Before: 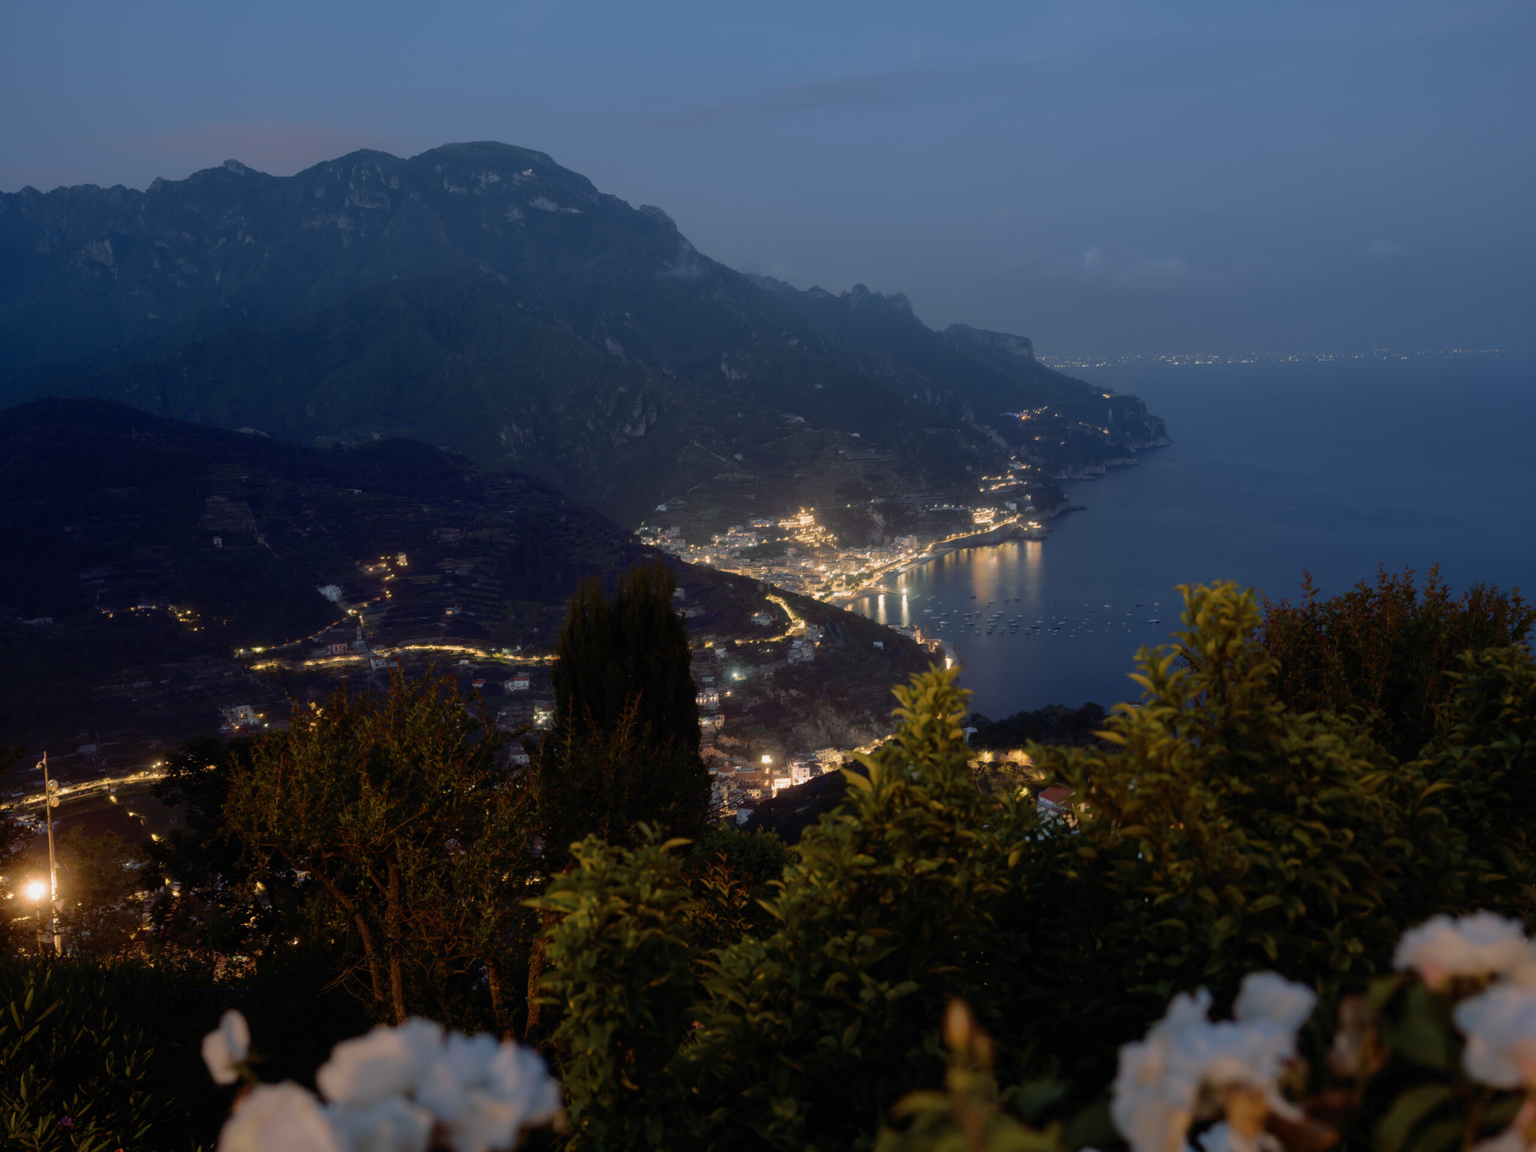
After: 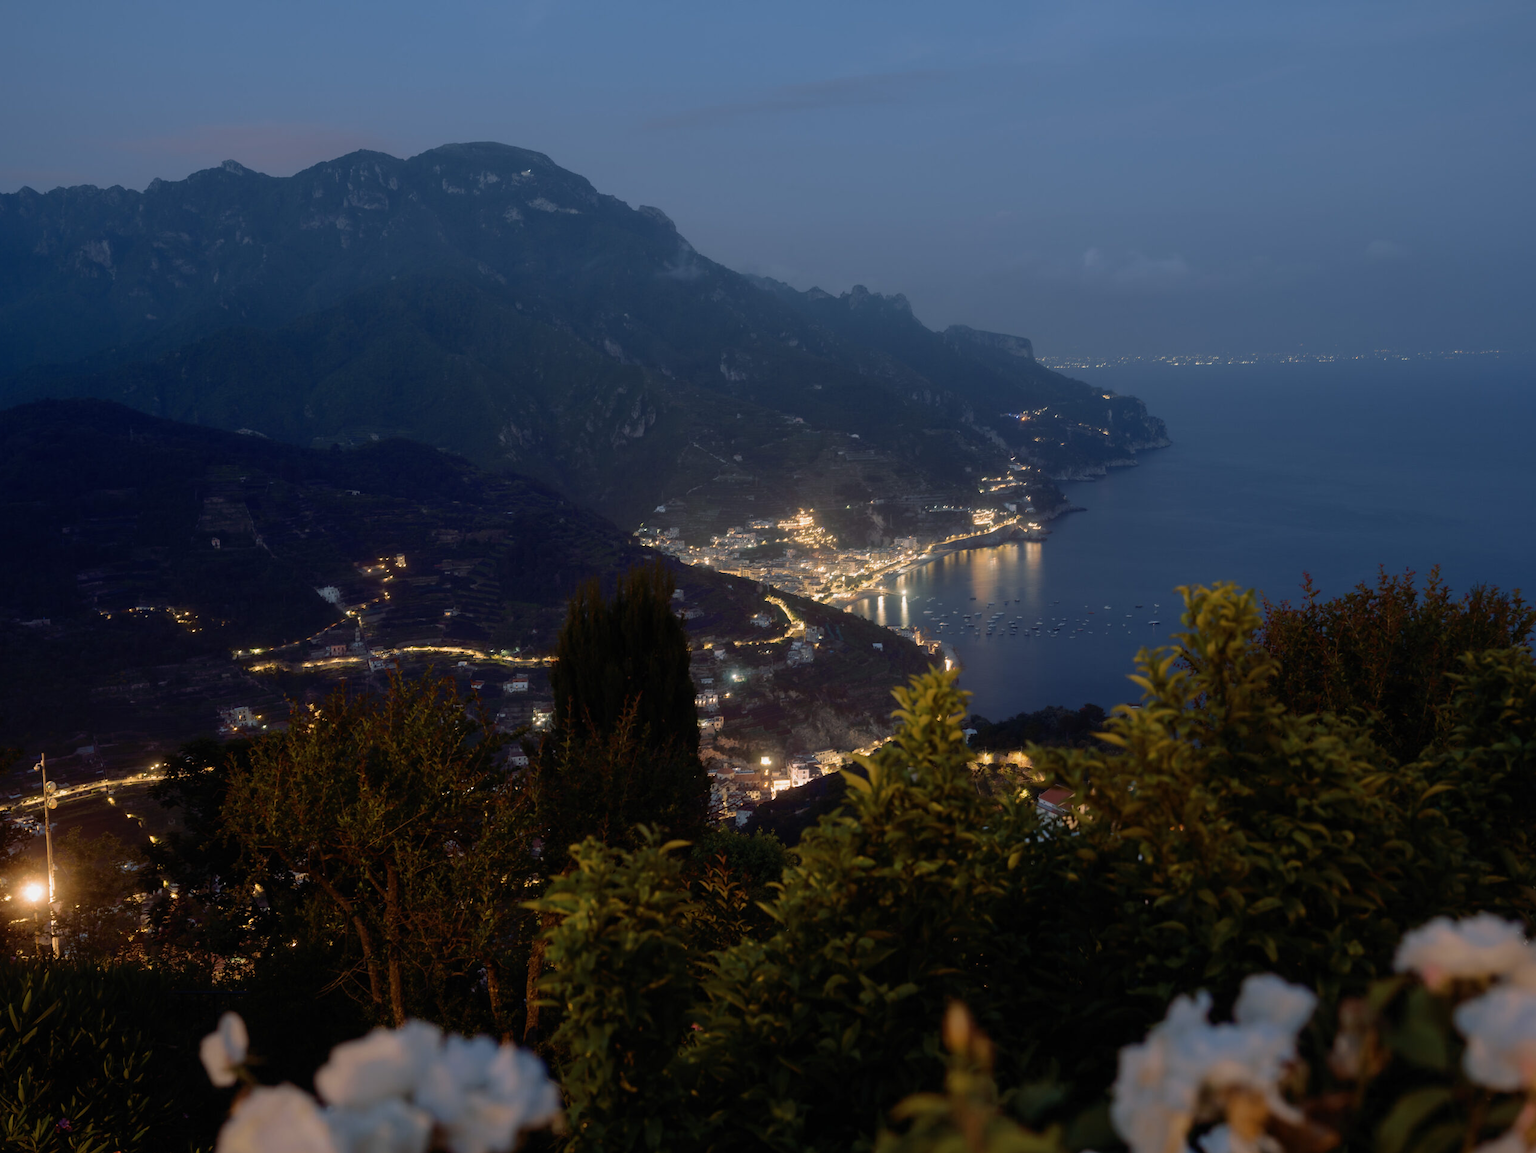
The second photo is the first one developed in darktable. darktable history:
crop: left 0.18%
sharpen: radius 1.463, amount 0.411, threshold 1.741
